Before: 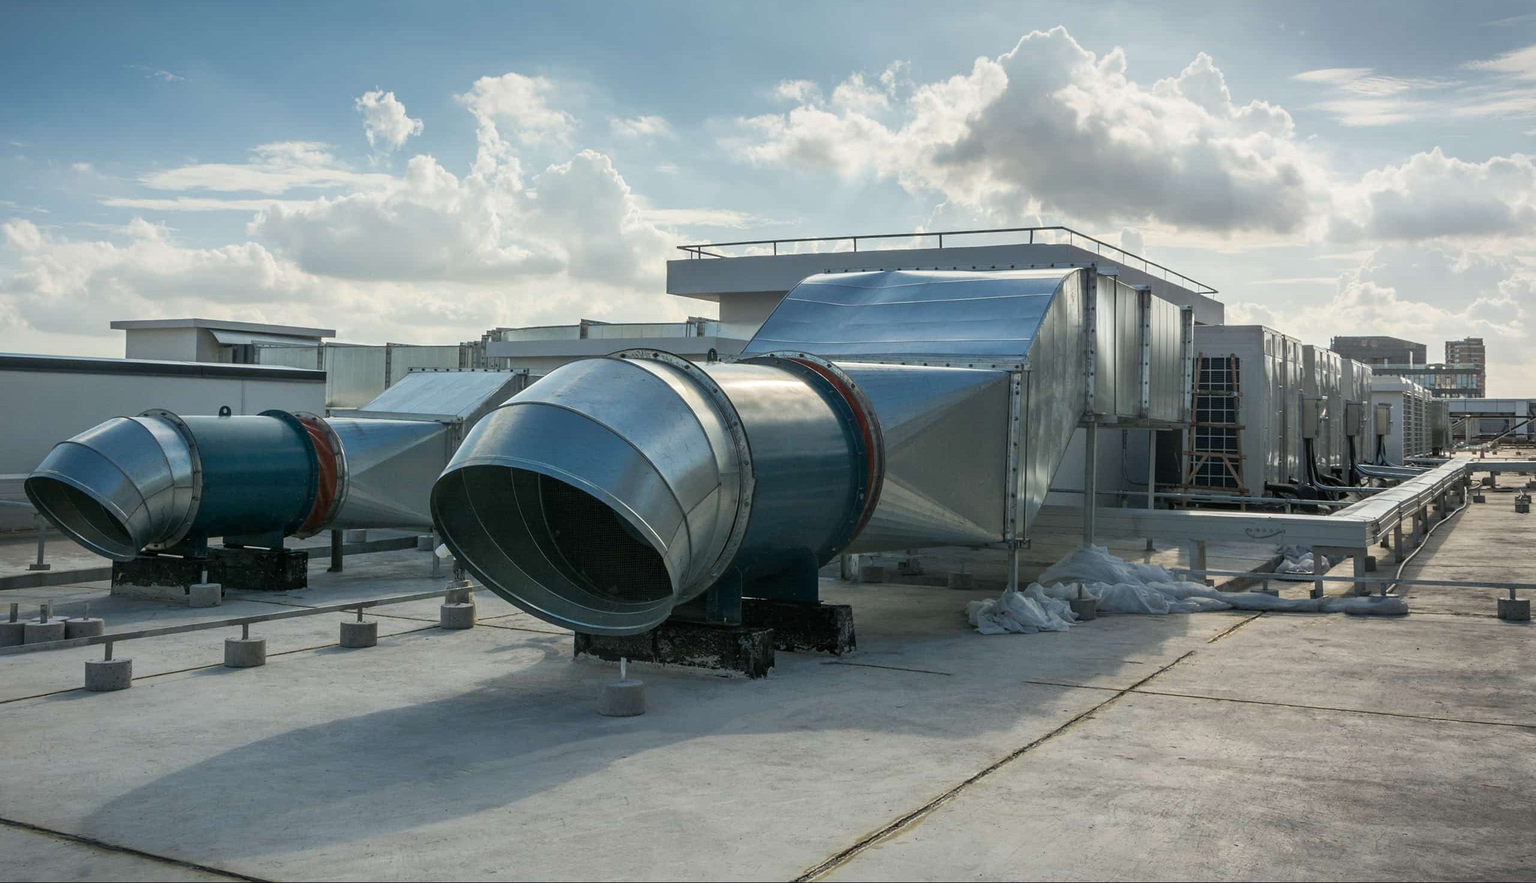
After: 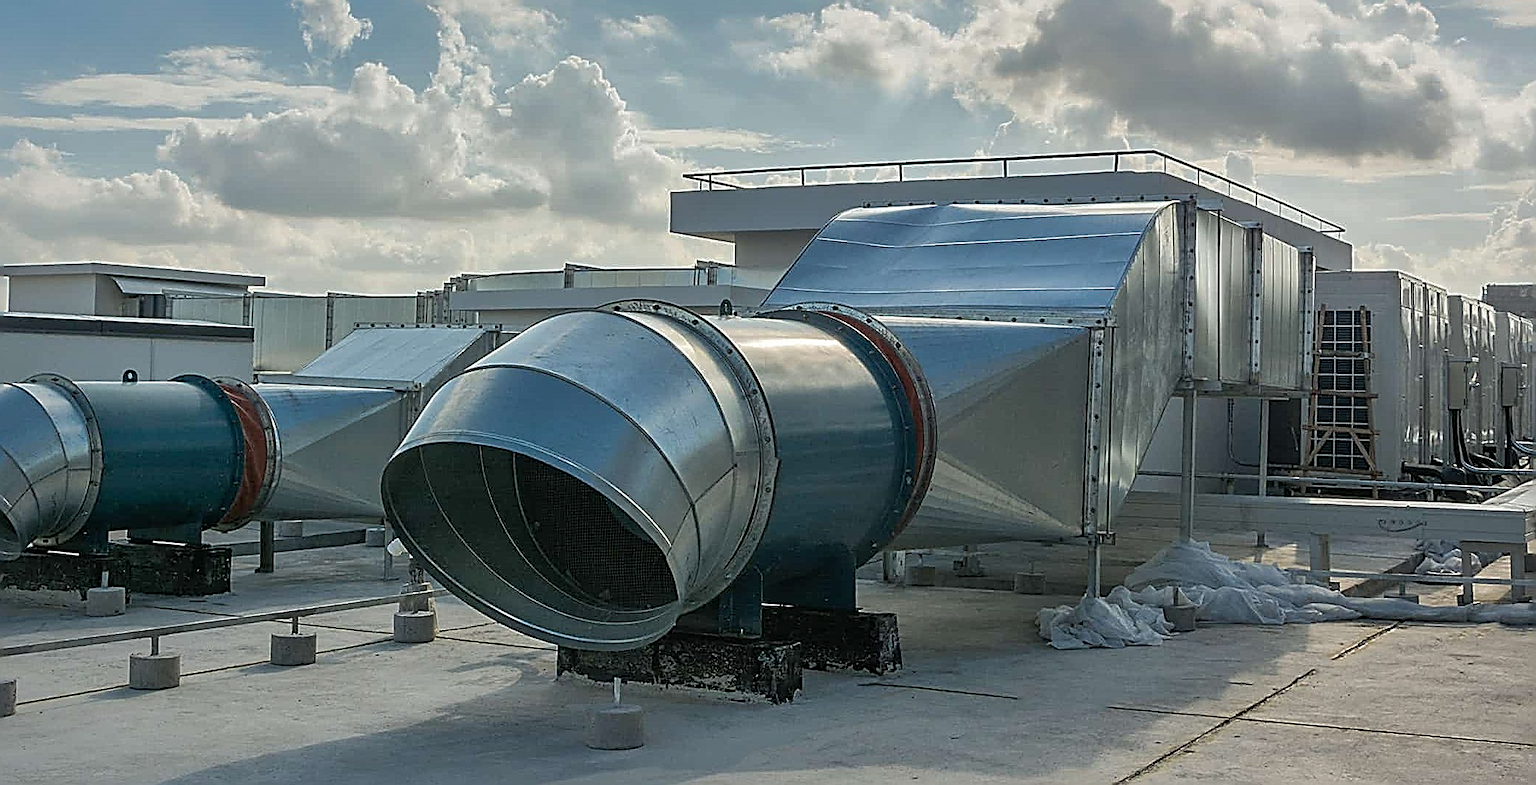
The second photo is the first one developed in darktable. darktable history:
sharpen: amount 1.99
shadows and highlights: shadows 39.52, highlights -59.81
crop: left 7.735%, top 11.806%, right 10.474%, bottom 15.43%
vignetting: fall-off start 116.53%, fall-off radius 58.74%, brightness -0.575
